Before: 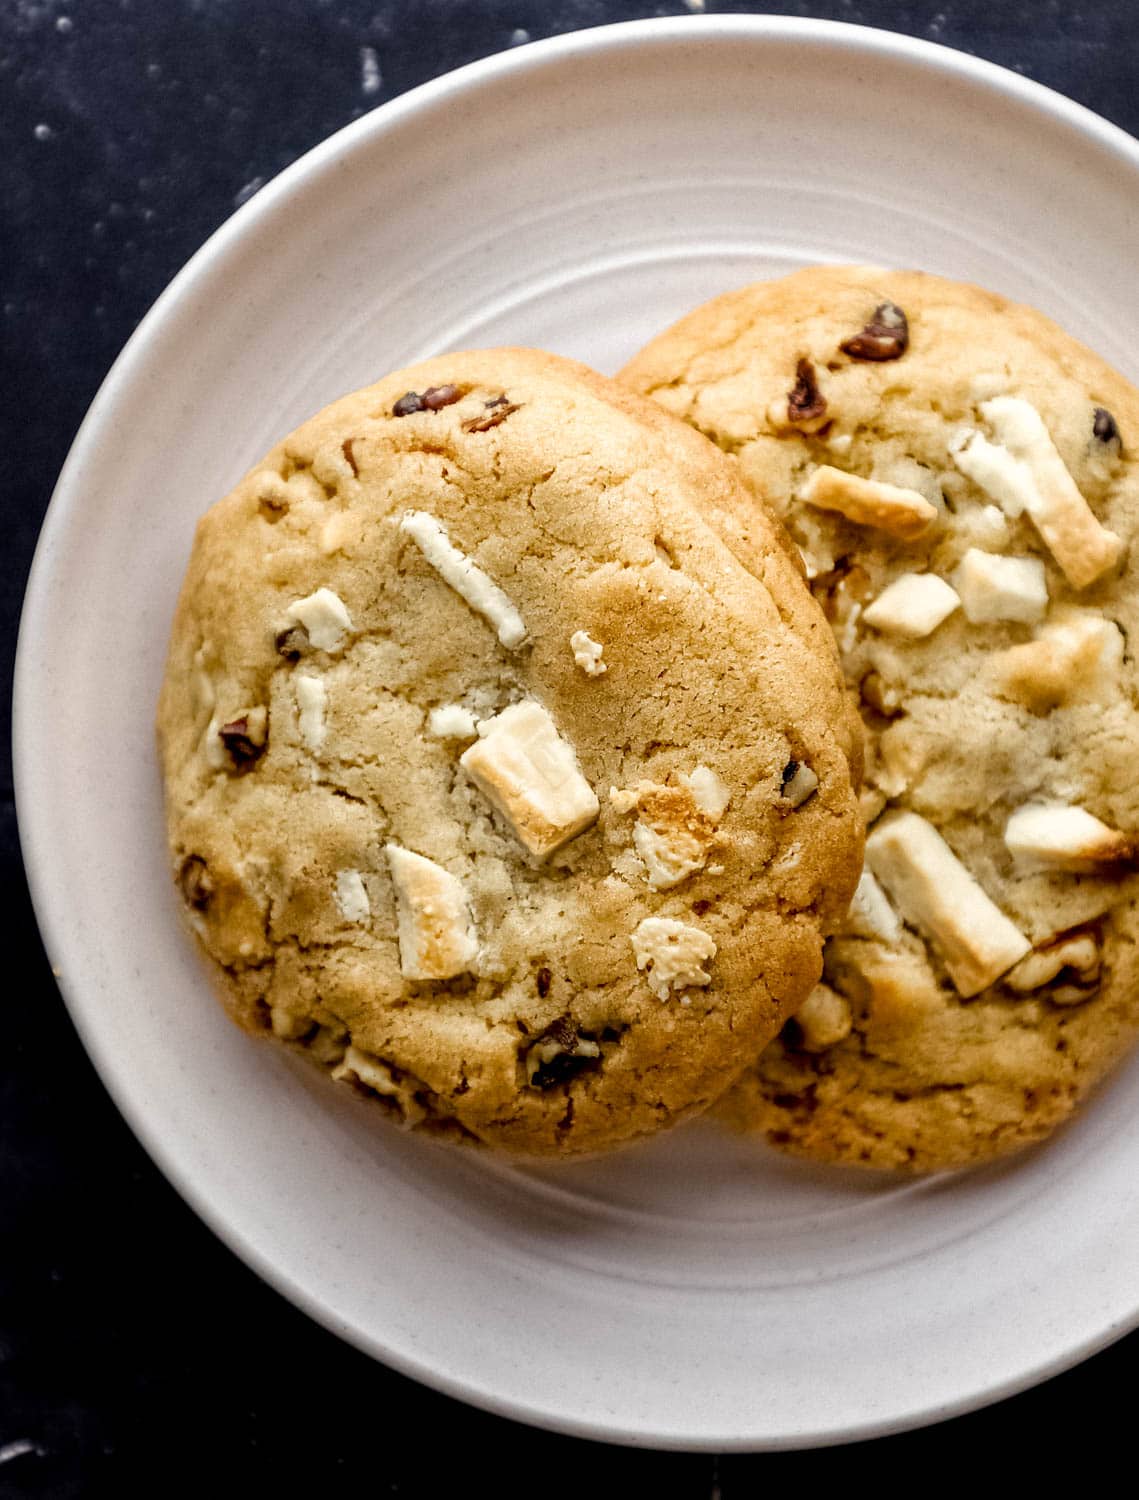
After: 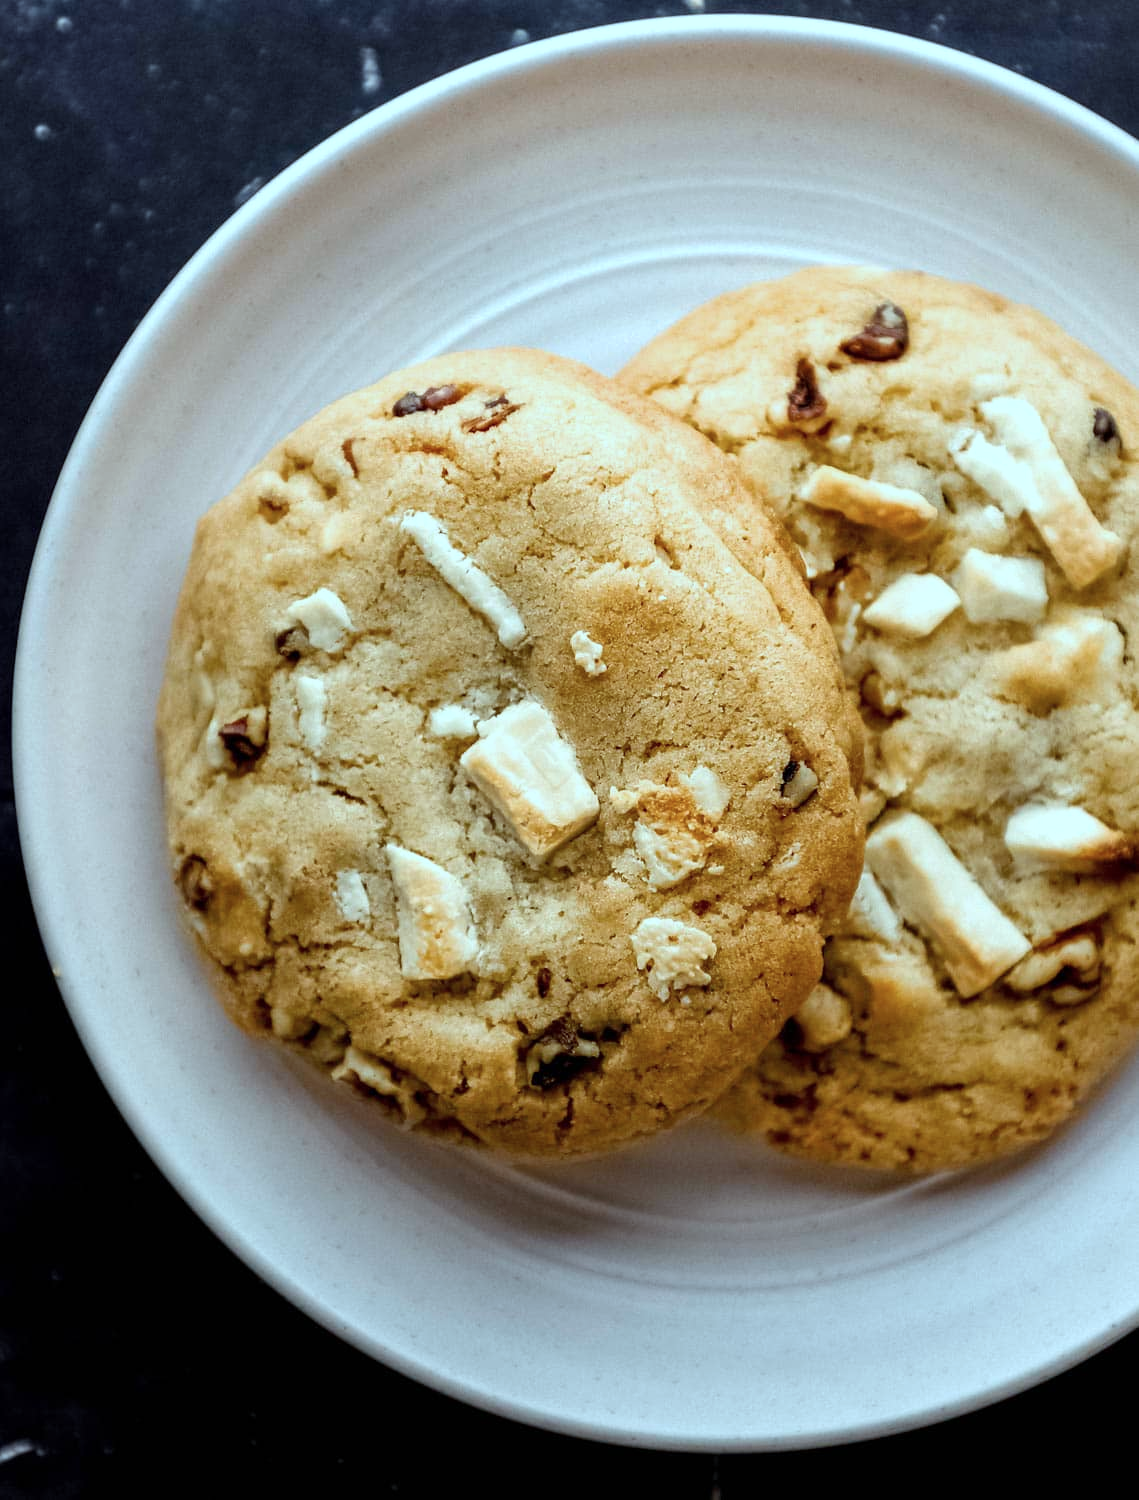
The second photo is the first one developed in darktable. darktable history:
color correction: highlights a* -12.03, highlights b* -14.89
